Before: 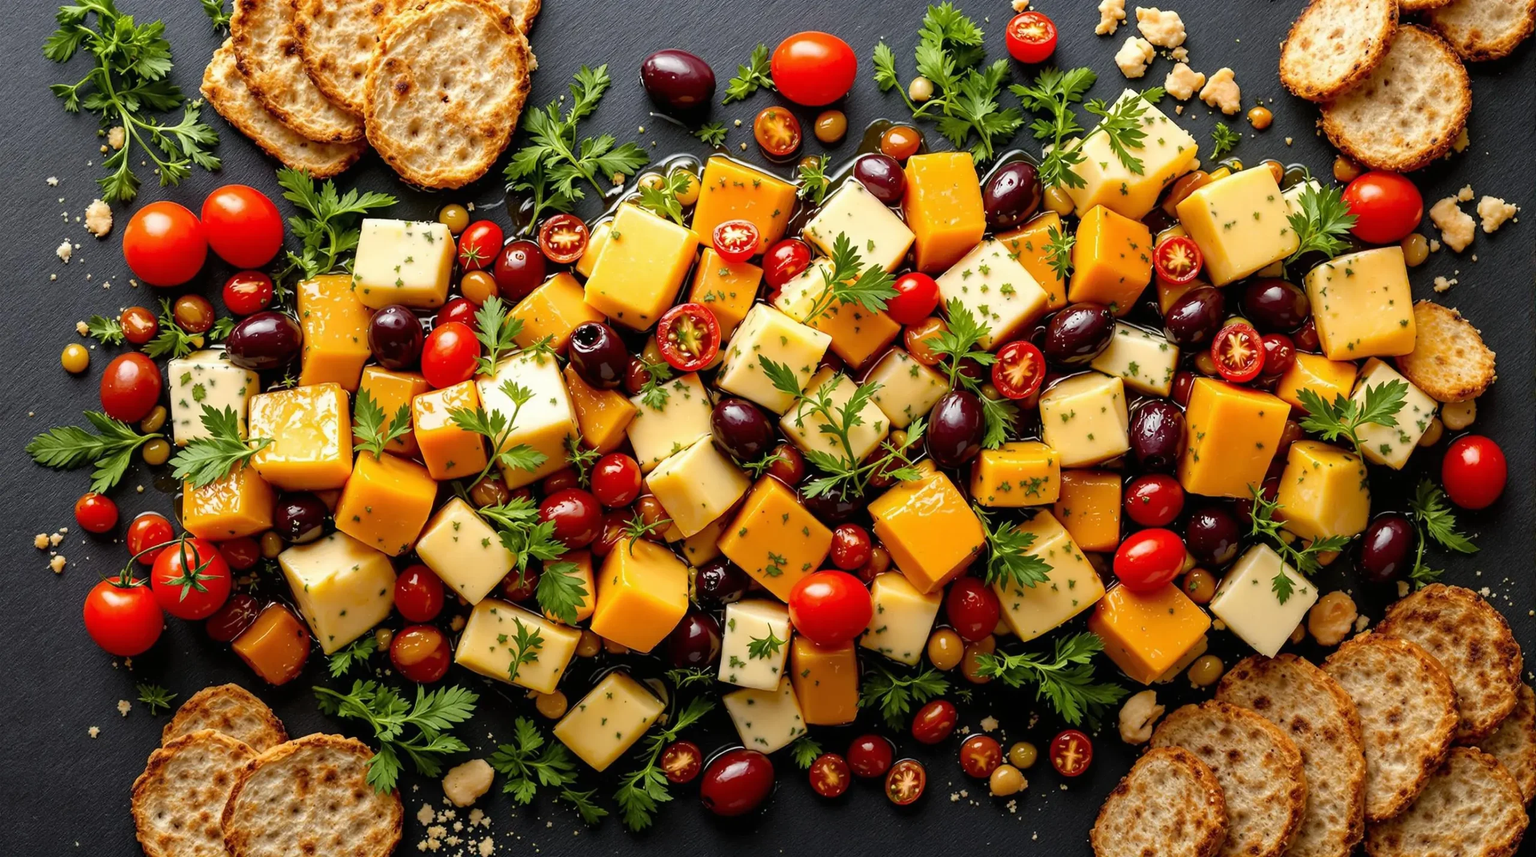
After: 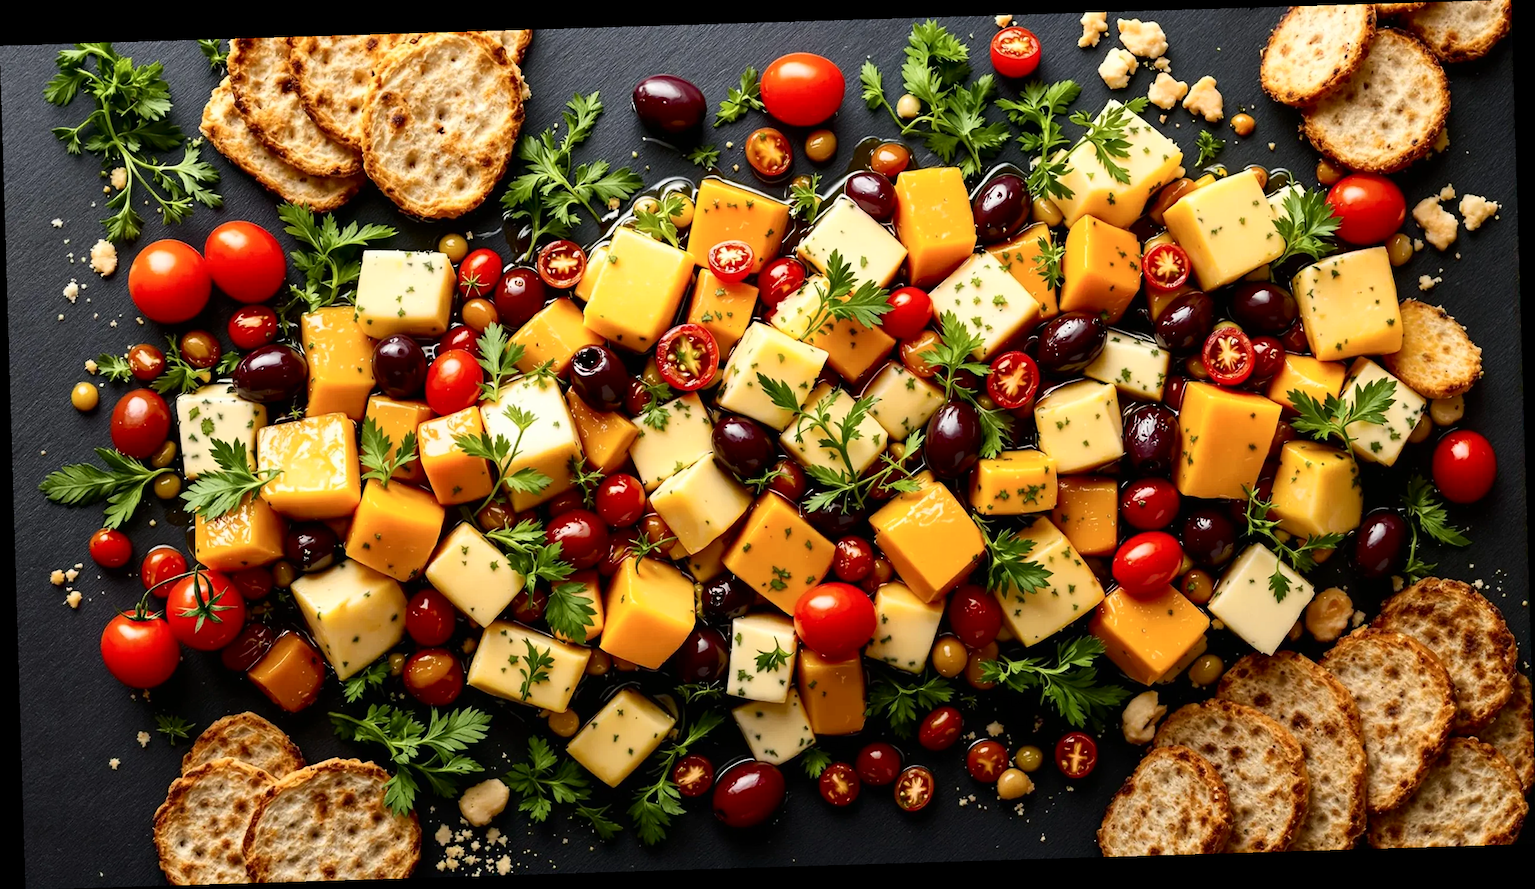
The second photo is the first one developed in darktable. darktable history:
contrast brightness saturation: contrast 0.22
rotate and perspective: rotation -1.75°, automatic cropping off
